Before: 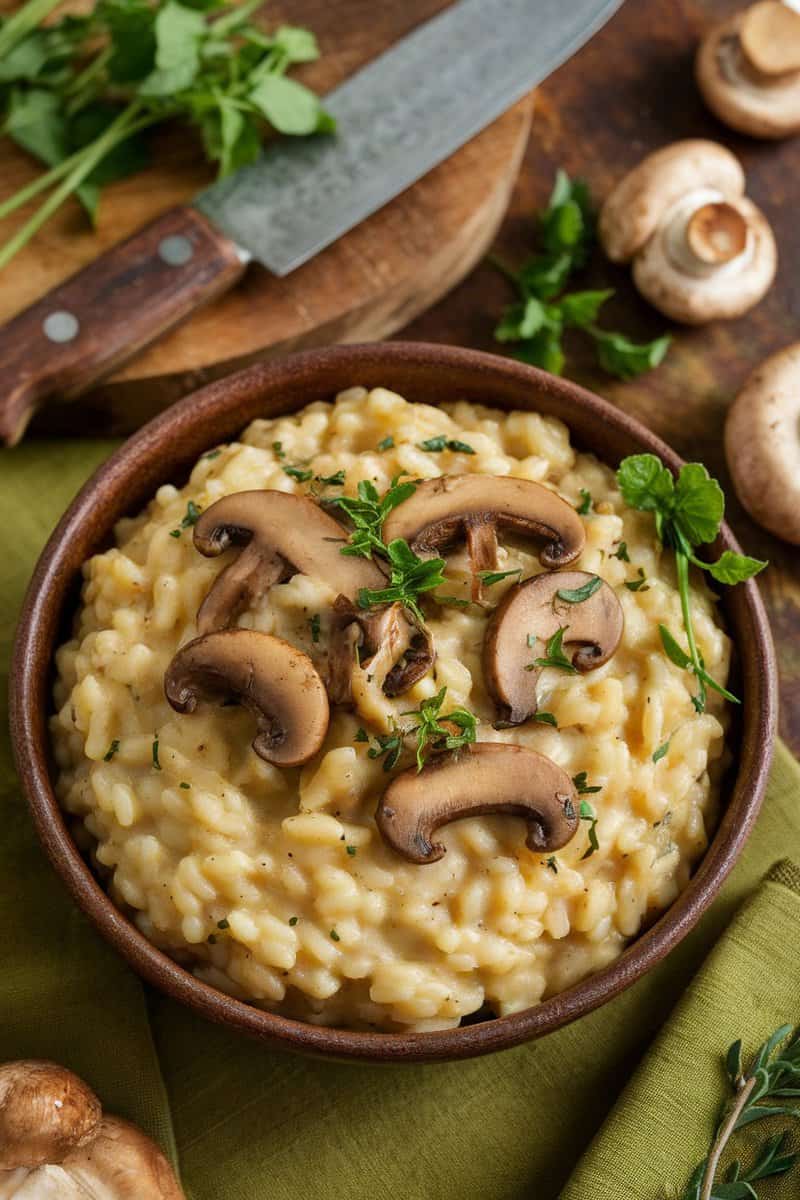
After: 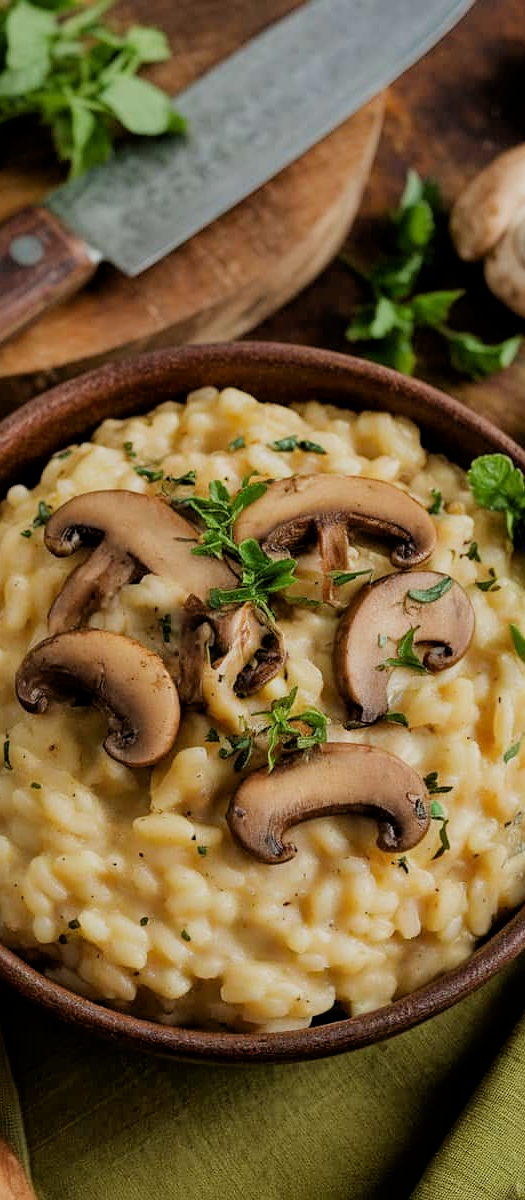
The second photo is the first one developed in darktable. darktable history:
crop and rotate: left 18.639%, right 15.682%
exposure: black level correction 0.001, compensate highlight preservation false
sharpen: amount 0.212
filmic rgb: black relative exposure -7.91 EV, white relative exposure 4.17 EV, hardness 4.04, latitude 51.65%, contrast 1.006, shadows ↔ highlights balance 5.46%
